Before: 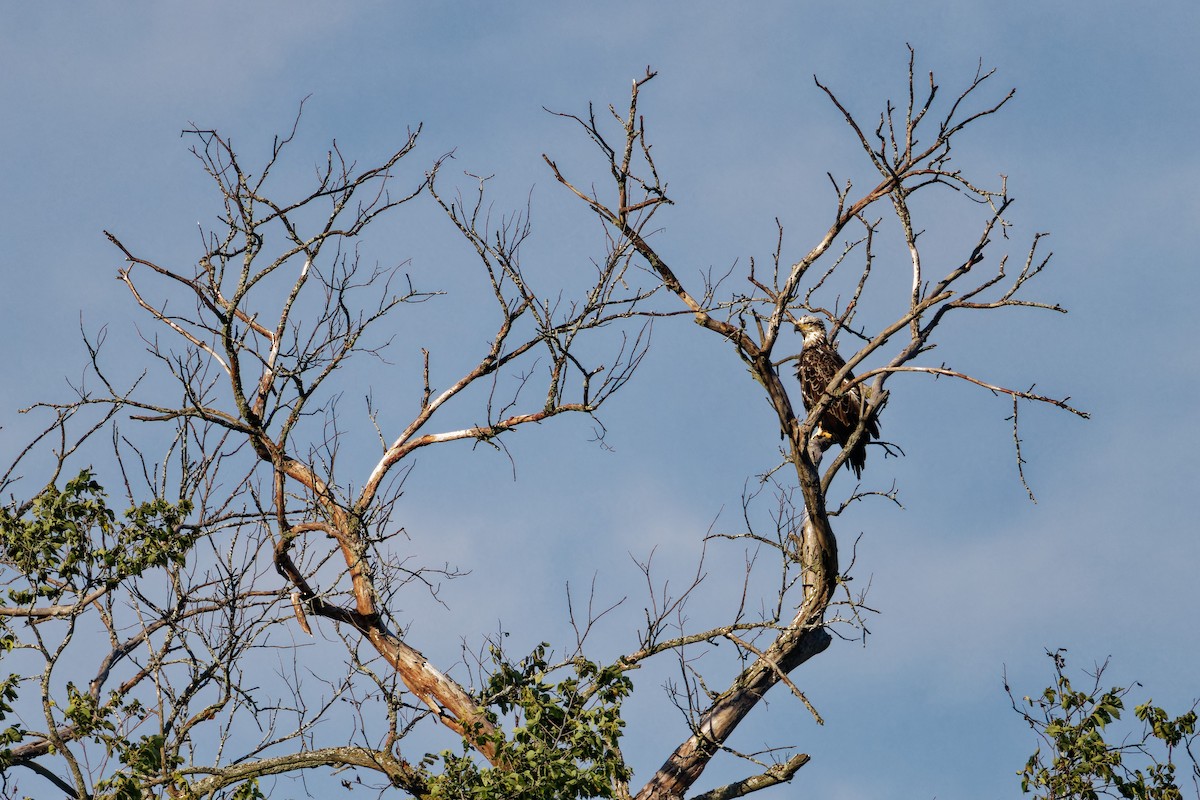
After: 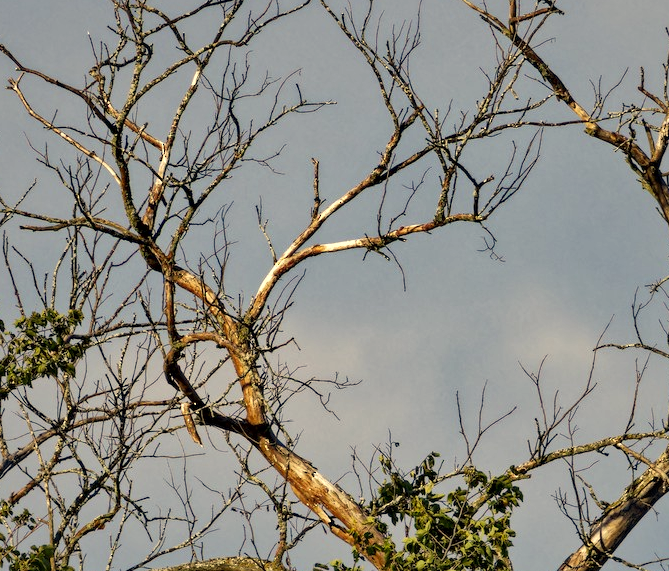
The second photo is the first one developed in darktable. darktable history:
color correction: highlights a* 2.46, highlights b* 23.28
local contrast: mode bilateral grid, contrast 25, coarseness 60, detail 151%, midtone range 0.2
crop: left 9.208%, top 23.834%, right 35.031%, bottom 4.738%
